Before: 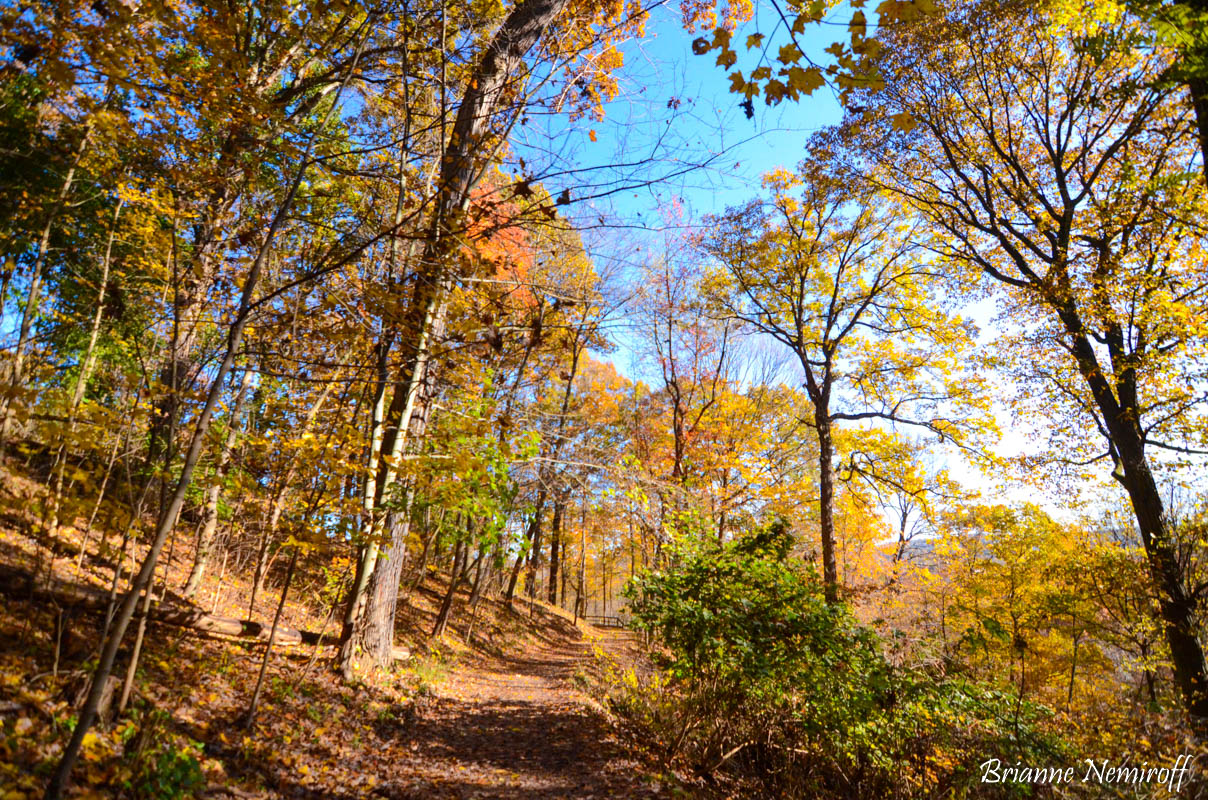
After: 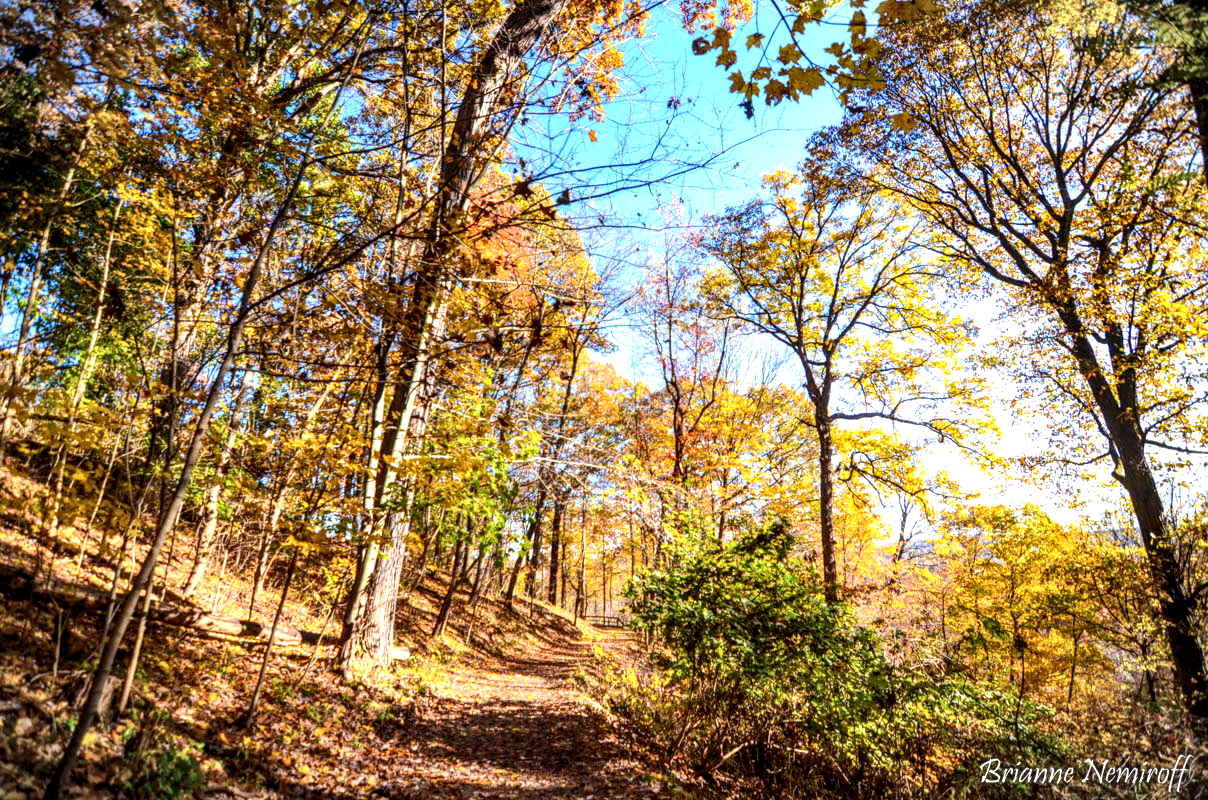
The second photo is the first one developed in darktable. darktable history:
vignetting: fall-off start 100.47%, width/height ratio 1.324, unbound false
exposure: black level correction 0, exposure 0.498 EV, compensate highlight preservation false
local contrast: detail 160%
